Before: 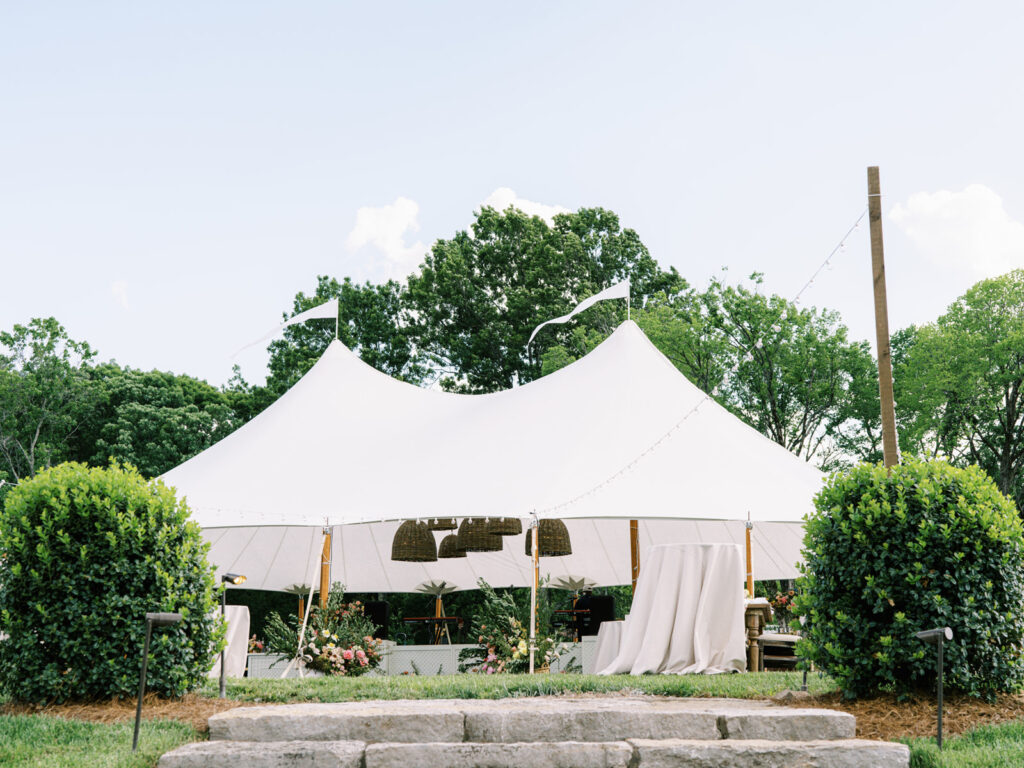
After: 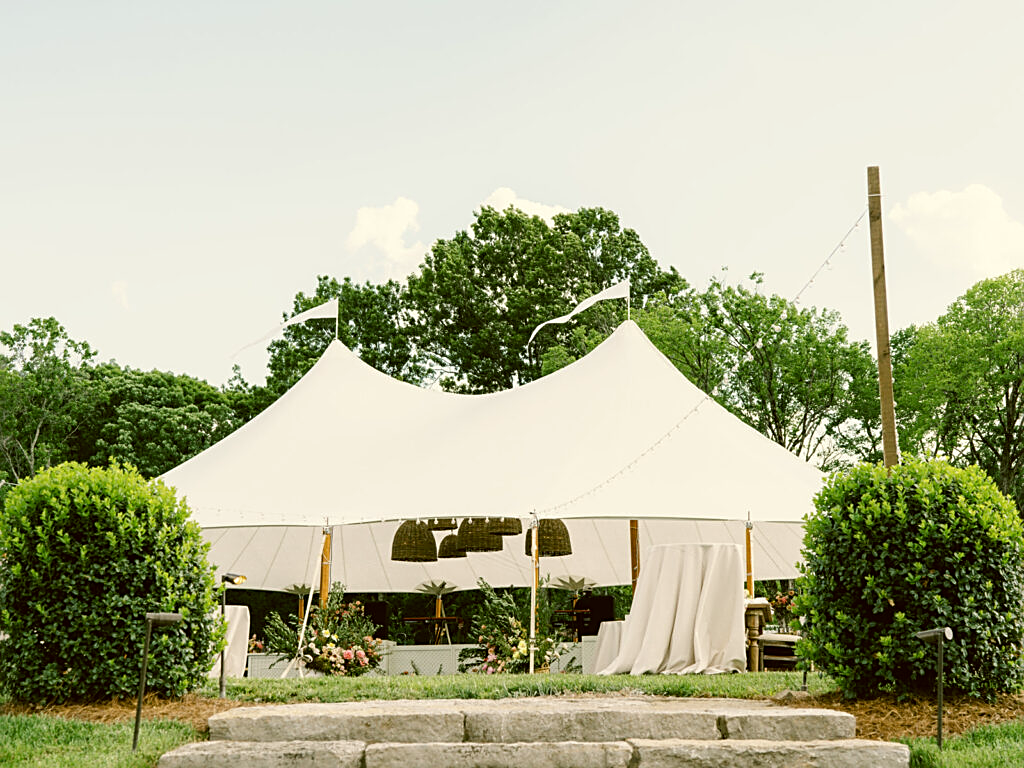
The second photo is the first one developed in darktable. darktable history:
sharpen: on, module defaults
color correction: highlights a* -1.43, highlights b* 10.12, shadows a* 0.395, shadows b* 19.35
